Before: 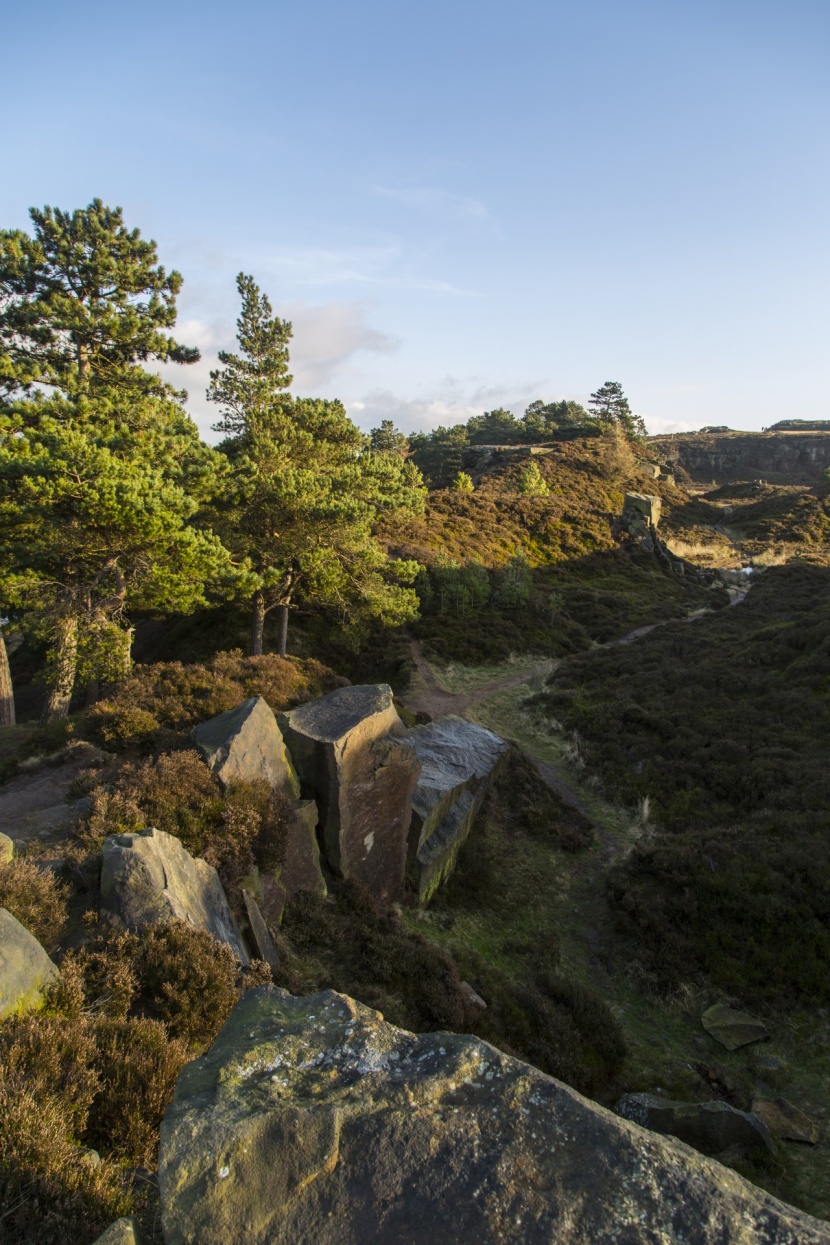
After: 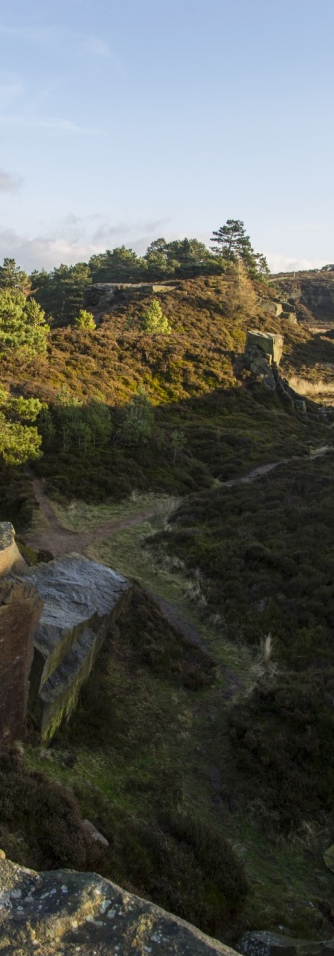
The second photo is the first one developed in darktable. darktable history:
contrast equalizer: octaves 7, y [[0.5, 0.5, 0.468, 0.5, 0.5, 0.5], [0.5 ×6], [0.5 ×6], [0 ×6], [0 ×6]], mix 0.157
exposure: exposure -0.045 EV, compensate highlight preservation false
crop: left 45.57%, top 13.012%, right 14.154%, bottom 10.157%
